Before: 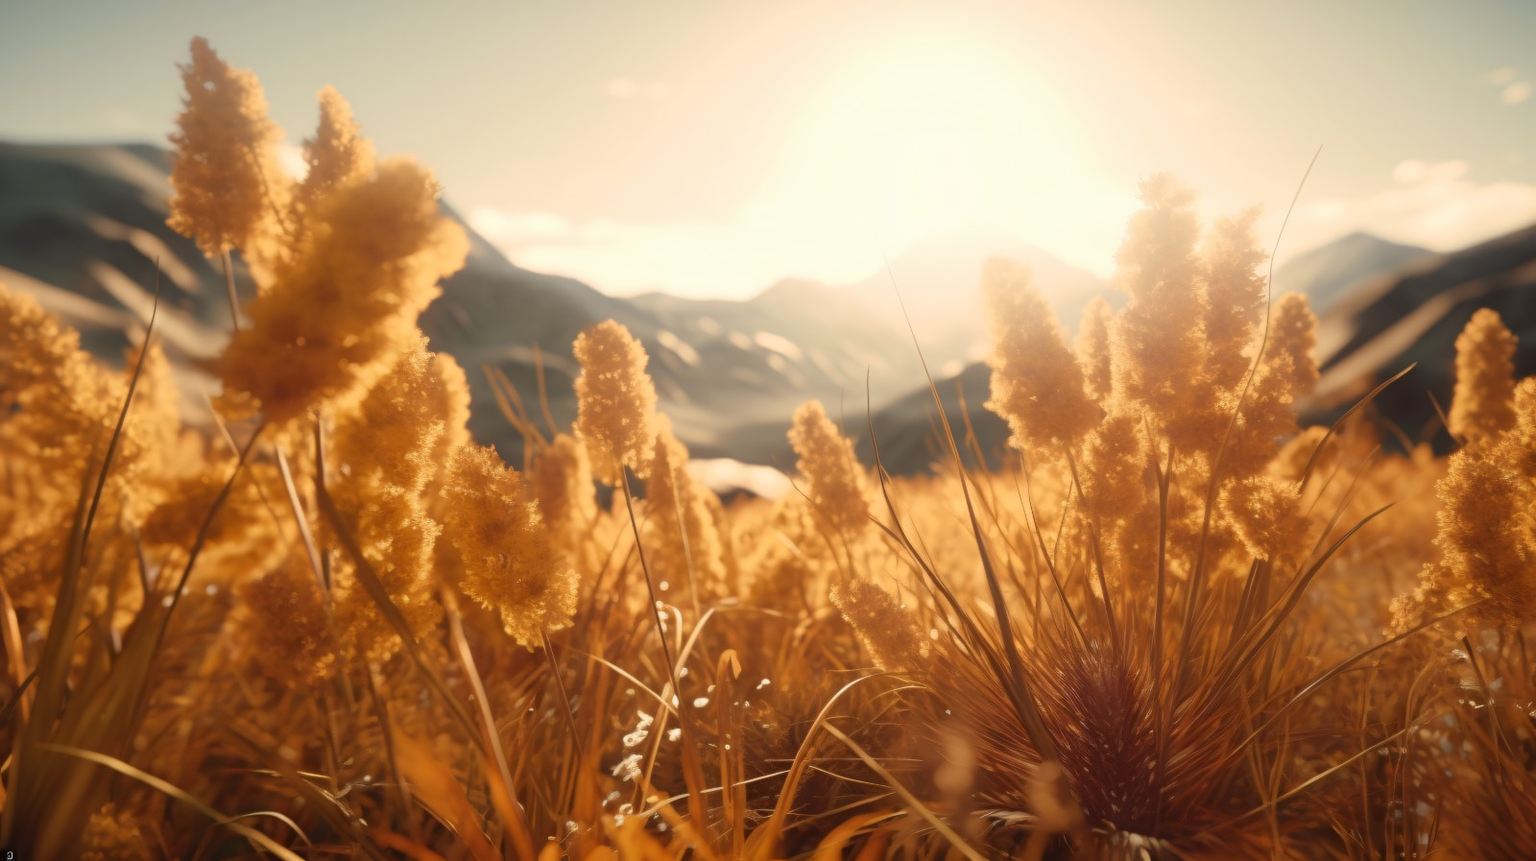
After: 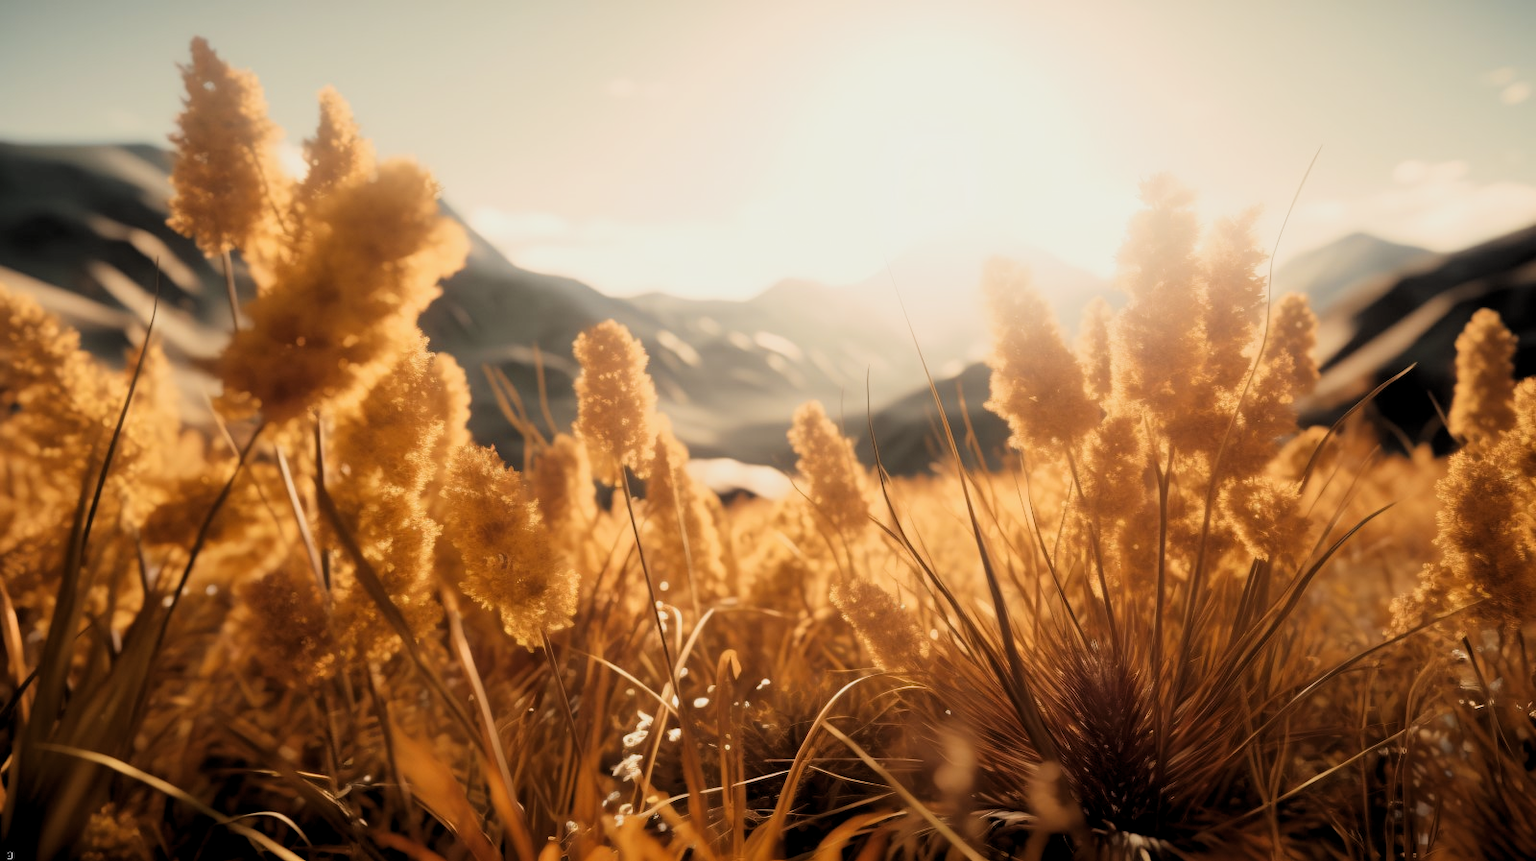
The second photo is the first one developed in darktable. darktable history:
filmic rgb: black relative exposure -5 EV, white relative exposure 3.5 EV, hardness 3.19, contrast 1.3, highlights saturation mix -50%
levels: levels [0.026, 0.507, 0.987]
